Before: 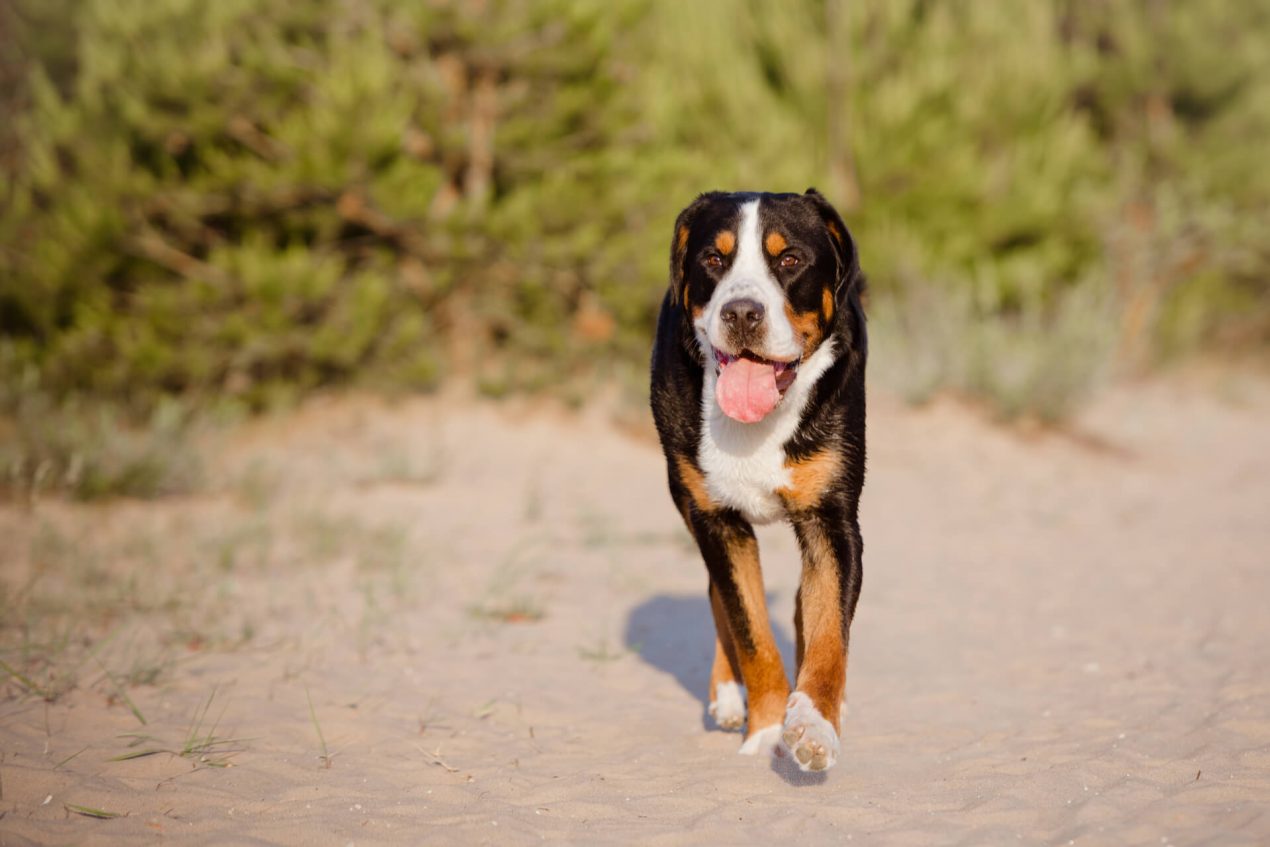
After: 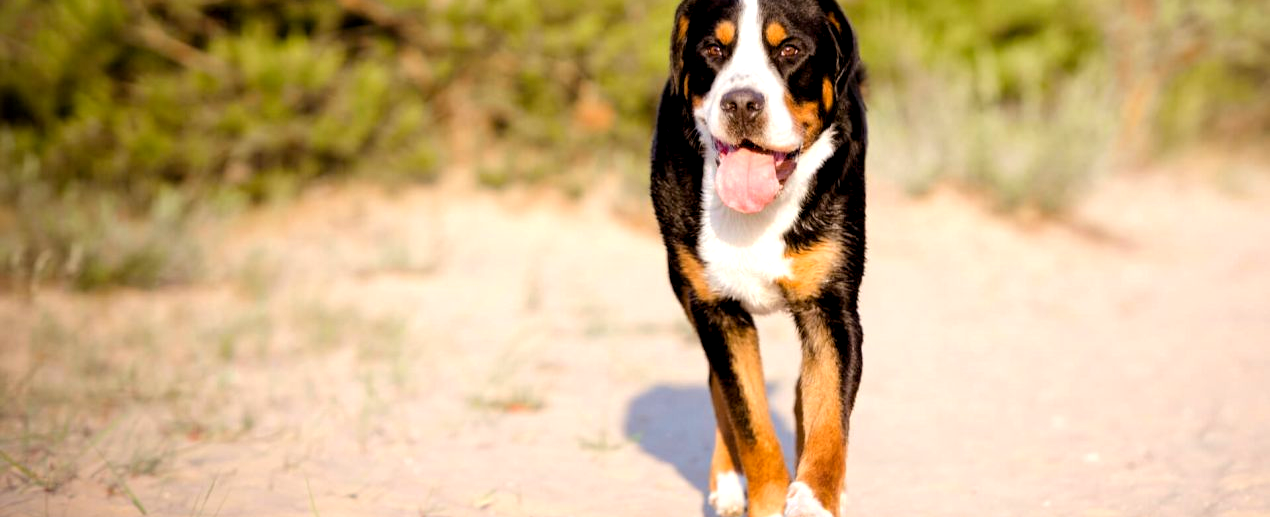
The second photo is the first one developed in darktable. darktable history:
crop and rotate: top 24.905%, bottom 13.941%
color balance rgb: global offset › luminance -0.501%, perceptual saturation grading › global saturation 0.543%, global vibrance 20%
tone equalizer: -8 EV -0.762 EV, -7 EV -0.702 EV, -6 EV -0.616 EV, -5 EV -0.407 EV, -3 EV 0.393 EV, -2 EV 0.6 EV, -1 EV 0.686 EV, +0 EV 0.723 EV
